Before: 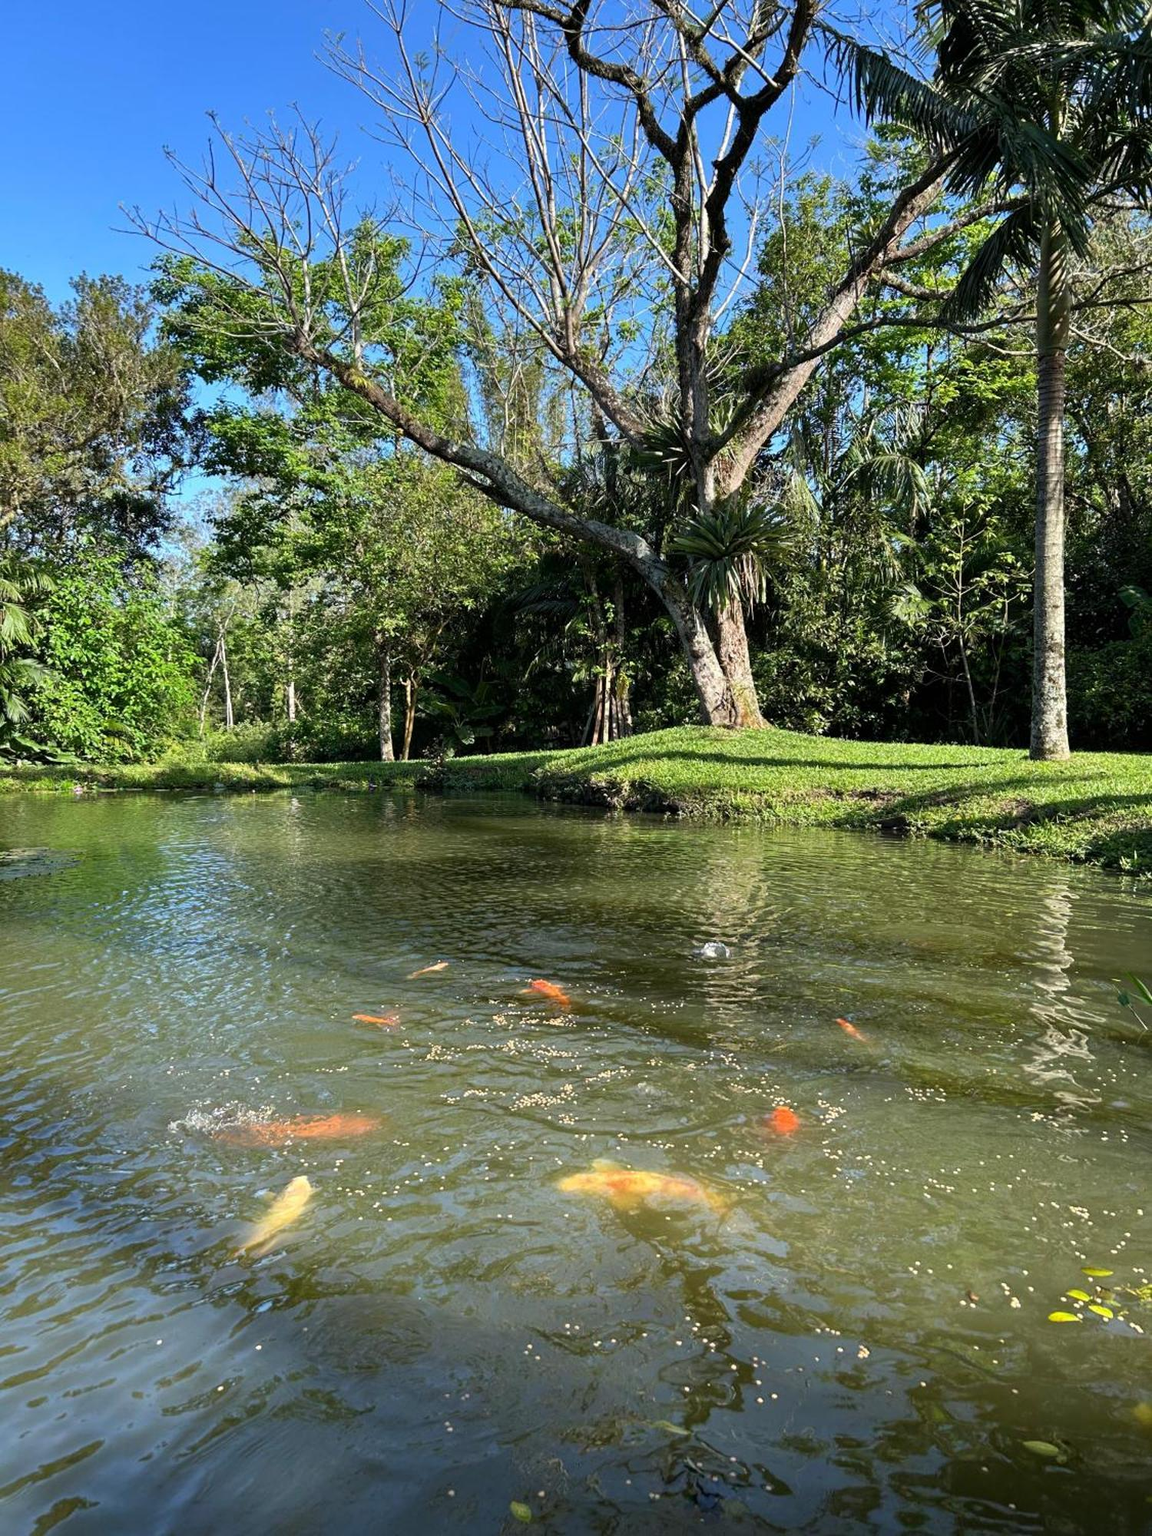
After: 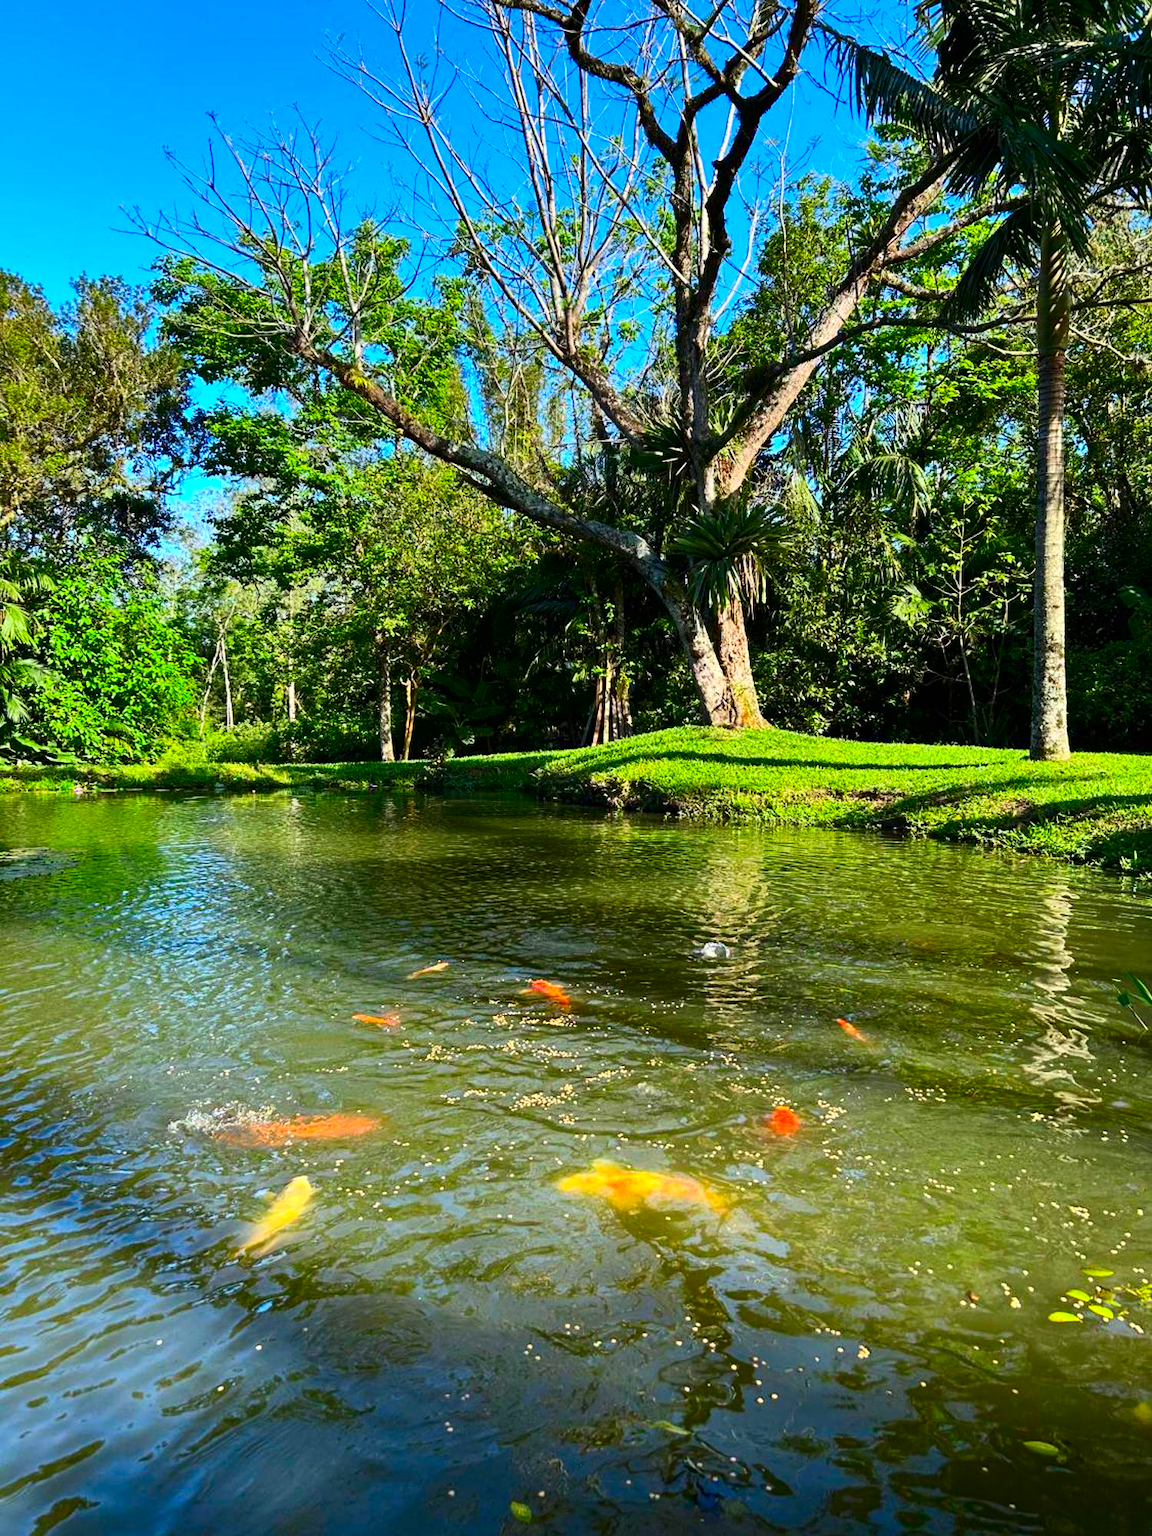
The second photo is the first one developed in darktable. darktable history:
contrast brightness saturation: contrast 0.258, brightness 0.016, saturation 0.873
tone equalizer: -7 EV 0.165 EV, -6 EV 0.12 EV, -5 EV 0.083 EV, -4 EV 0.069 EV, -2 EV -0.018 EV, -1 EV -0.022 EV, +0 EV -0.069 EV, edges refinement/feathering 500, mask exposure compensation -1.57 EV, preserve details guided filter
